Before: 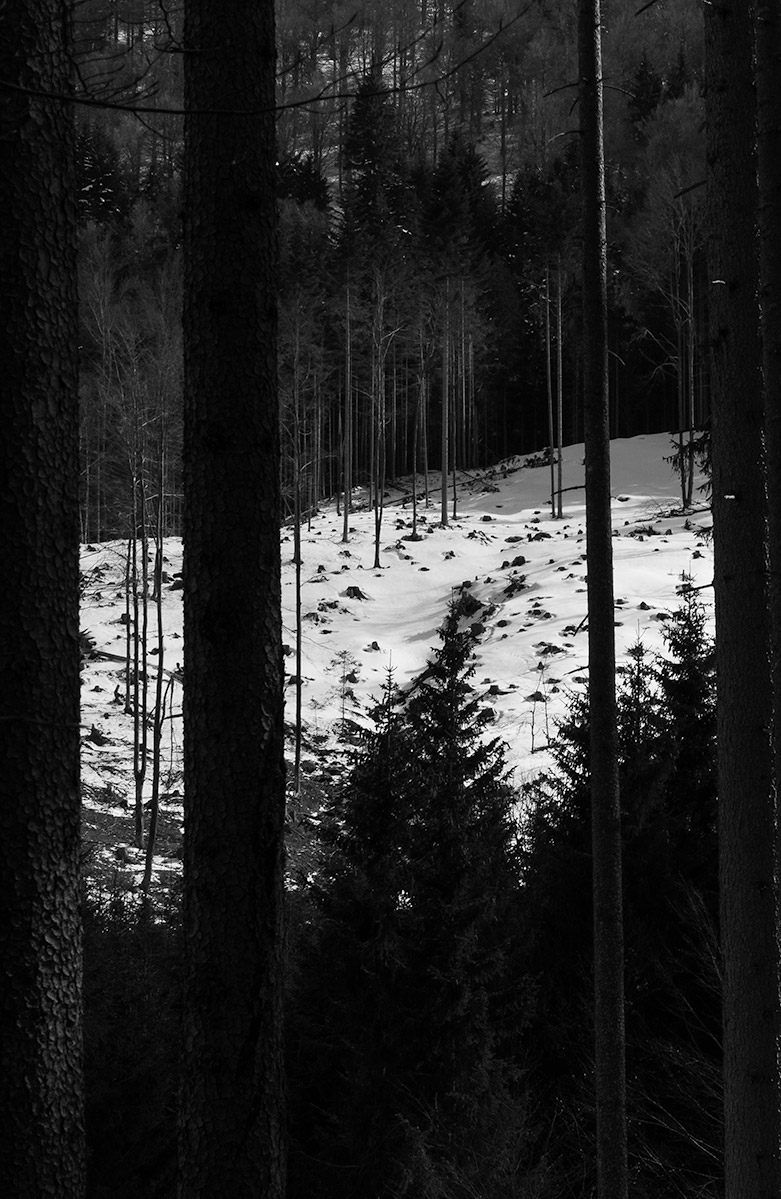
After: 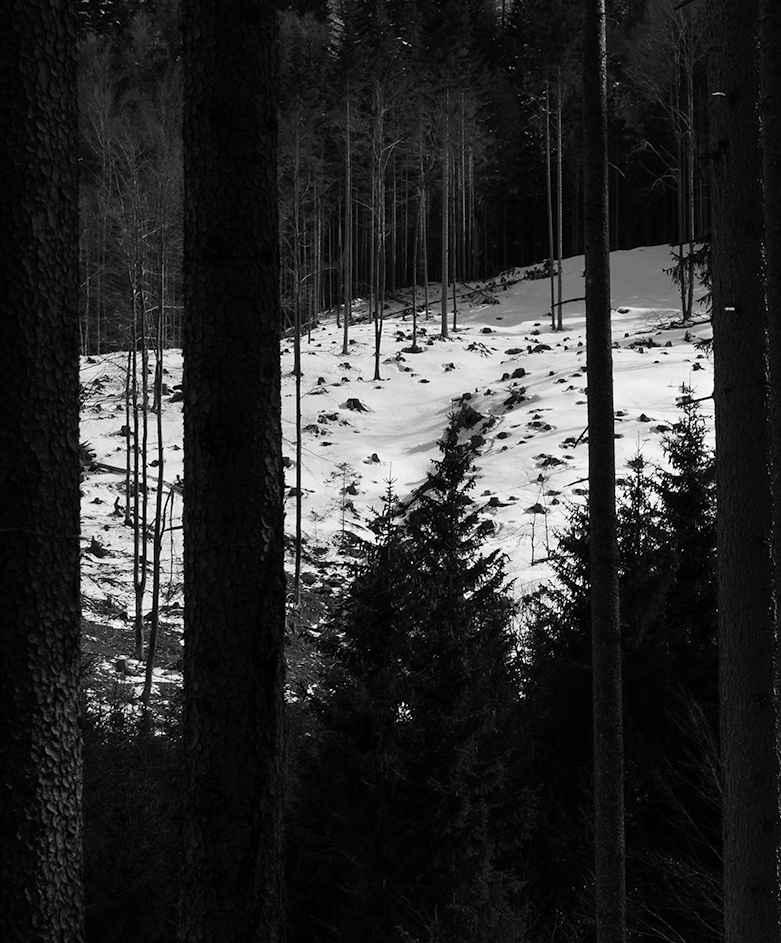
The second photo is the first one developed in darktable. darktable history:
rotate and perspective: automatic cropping original format, crop left 0, crop top 0
crop and rotate: top 15.774%, bottom 5.506%
